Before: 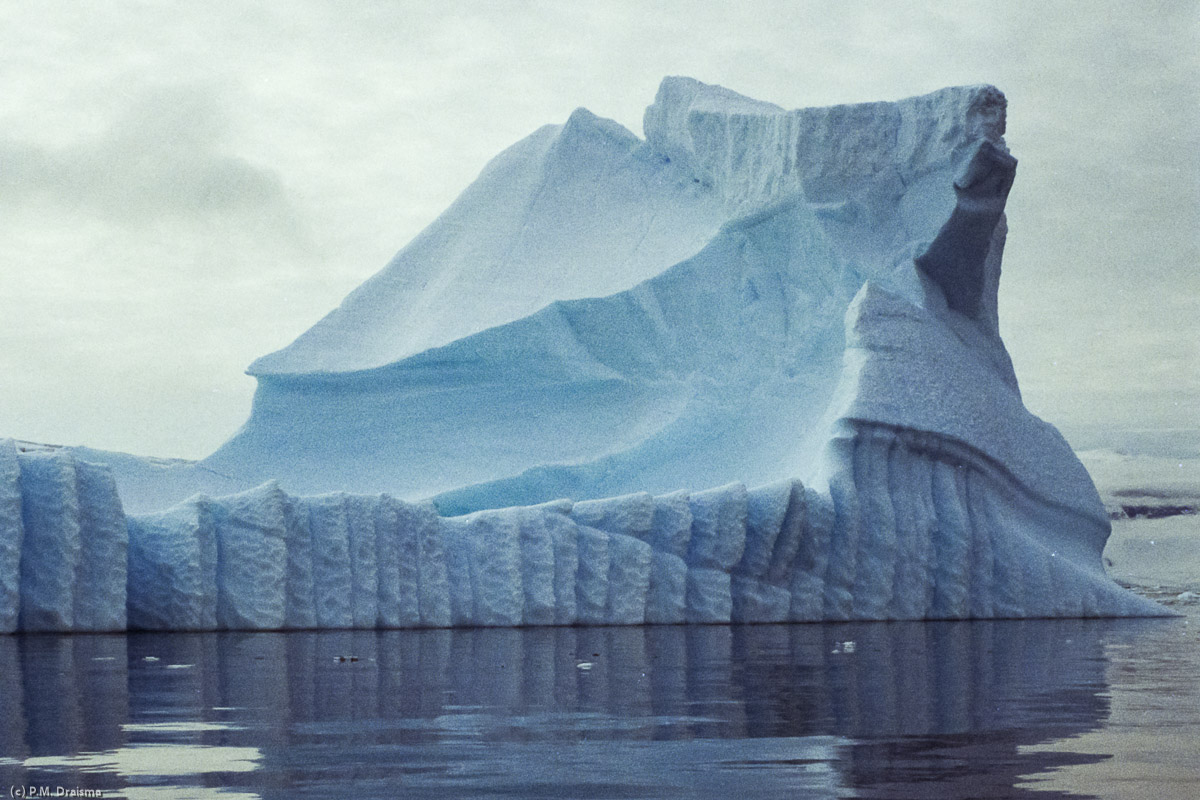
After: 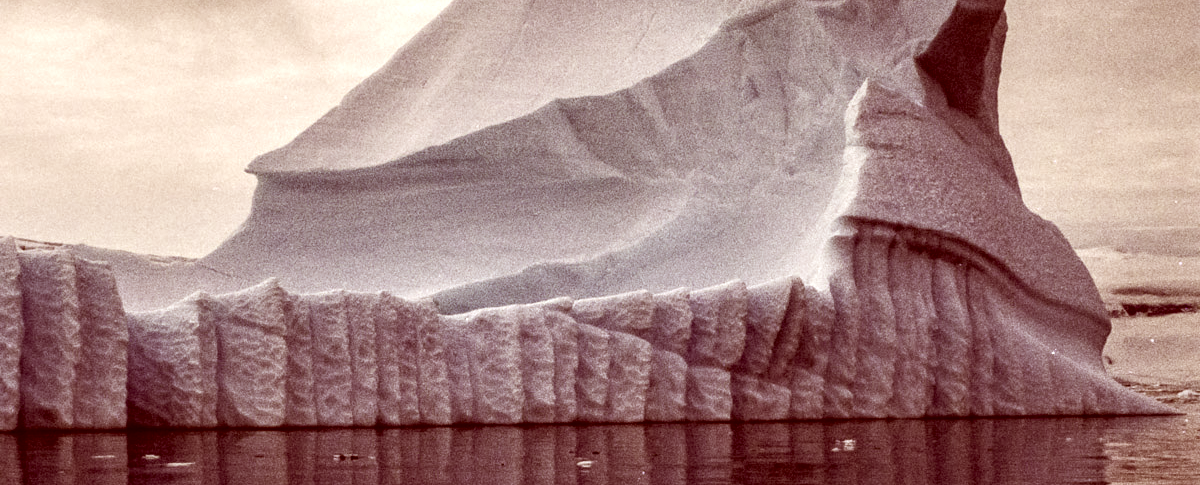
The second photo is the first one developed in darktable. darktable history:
local contrast: highlights 12%, shadows 38%, detail 183%, midtone range 0.471
color correction: highlights a* 9.03, highlights b* 8.71, shadows a* 40, shadows b* 40, saturation 0.8
crop and rotate: top 25.357%, bottom 13.942%
